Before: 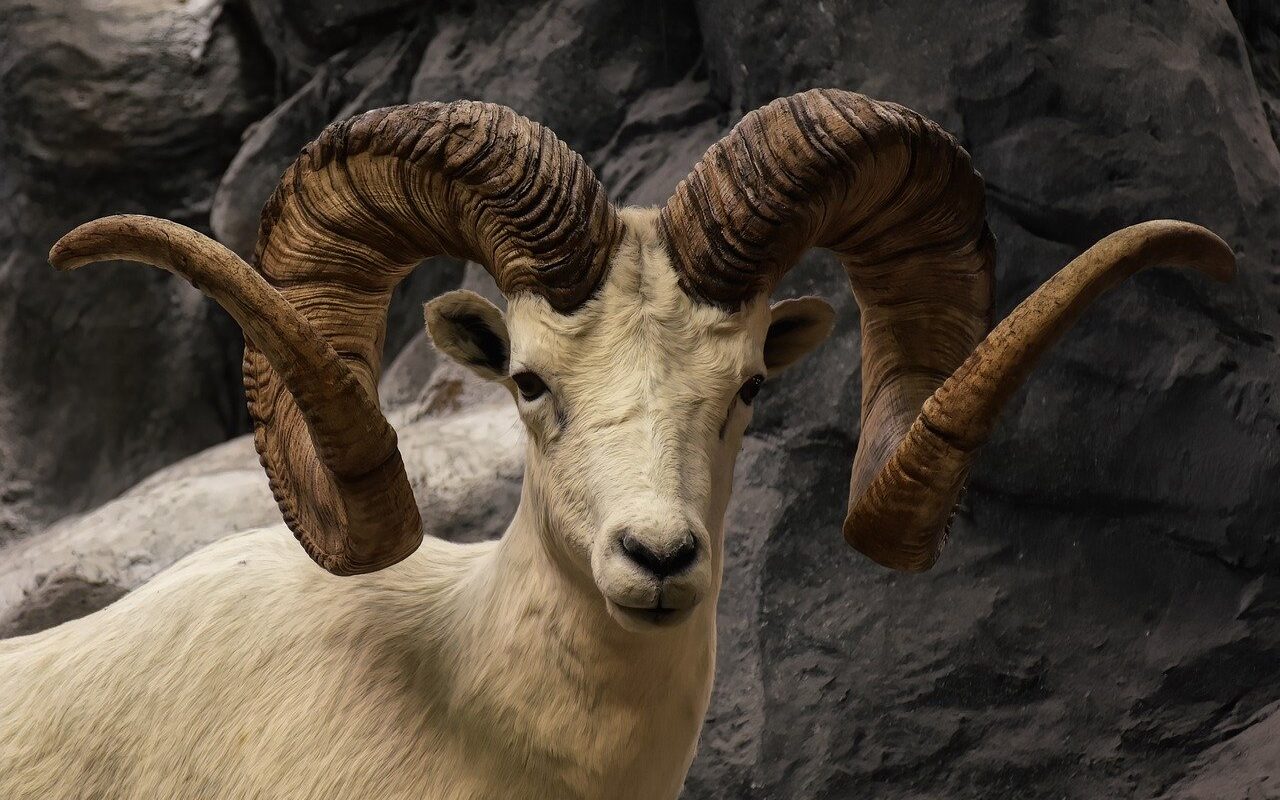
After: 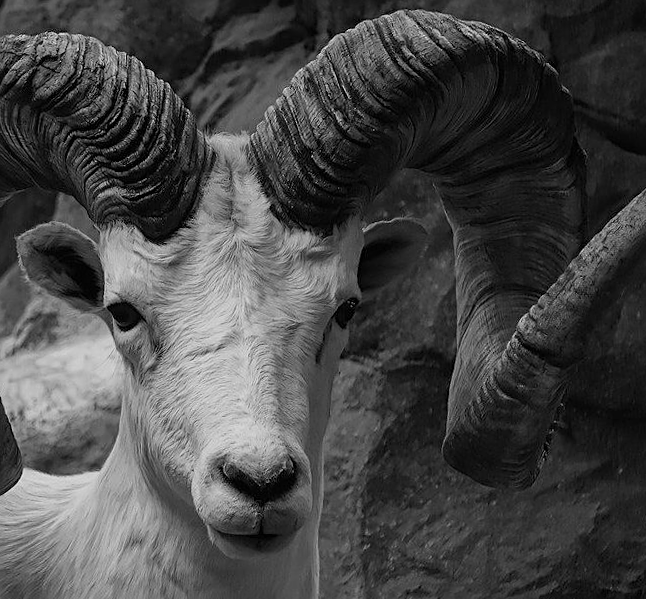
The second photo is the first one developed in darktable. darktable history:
monochrome: a 32, b 64, size 2.3, highlights 1
sharpen: on, module defaults
color balance rgb: linear chroma grading › global chroma 1.5%, linear chroma grading › mid-tones -1%, perceptual saturation grading › global saturation -3%, perceptual saturation grading › shadows -2%
rotate and perspective: rotation -1.77°, lens shift (horizontal) 0.004, automatic cropping off
crop: left 32.075%, top 10.976%, right 18.355%, bottom 17.596%
white balance: red 0.954, blue 1.079
sigmoid: contrast 1.22, skew 0.65
